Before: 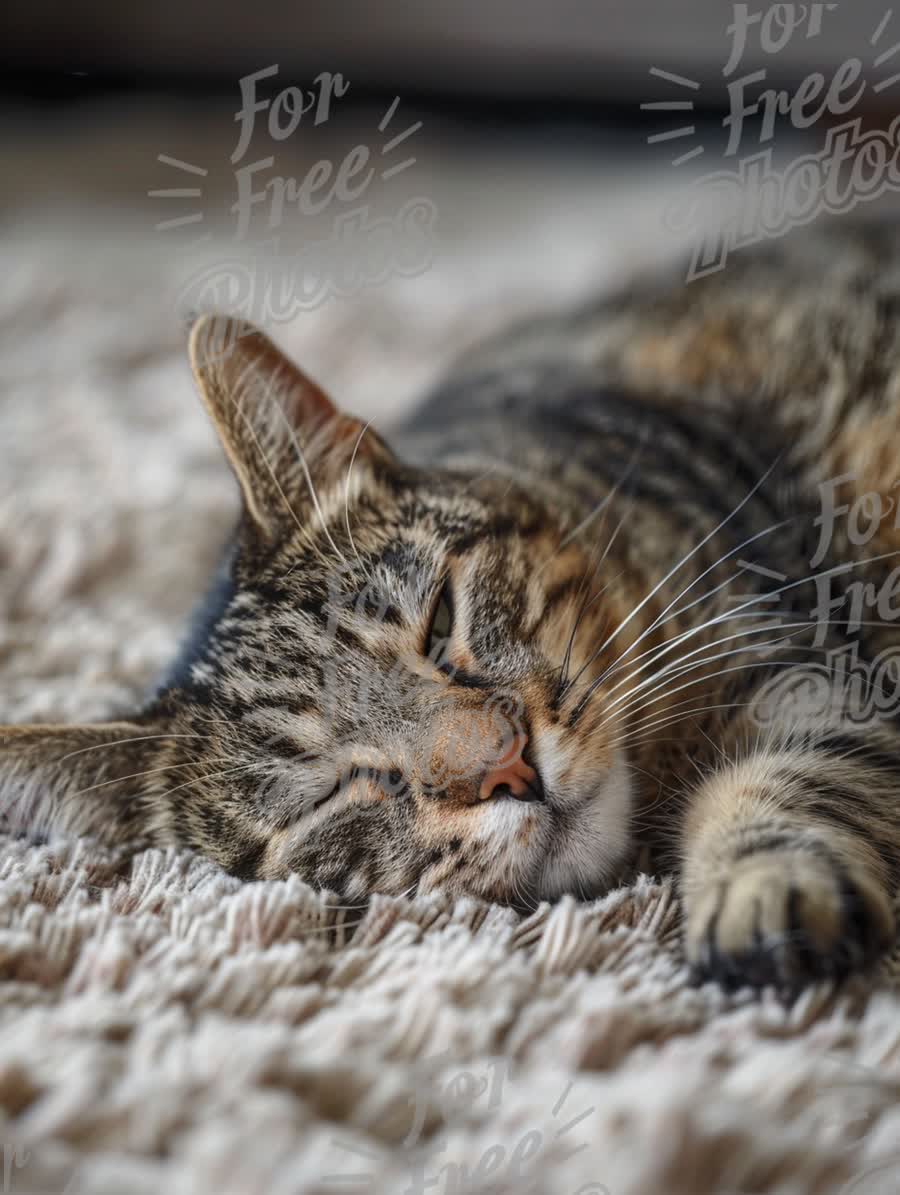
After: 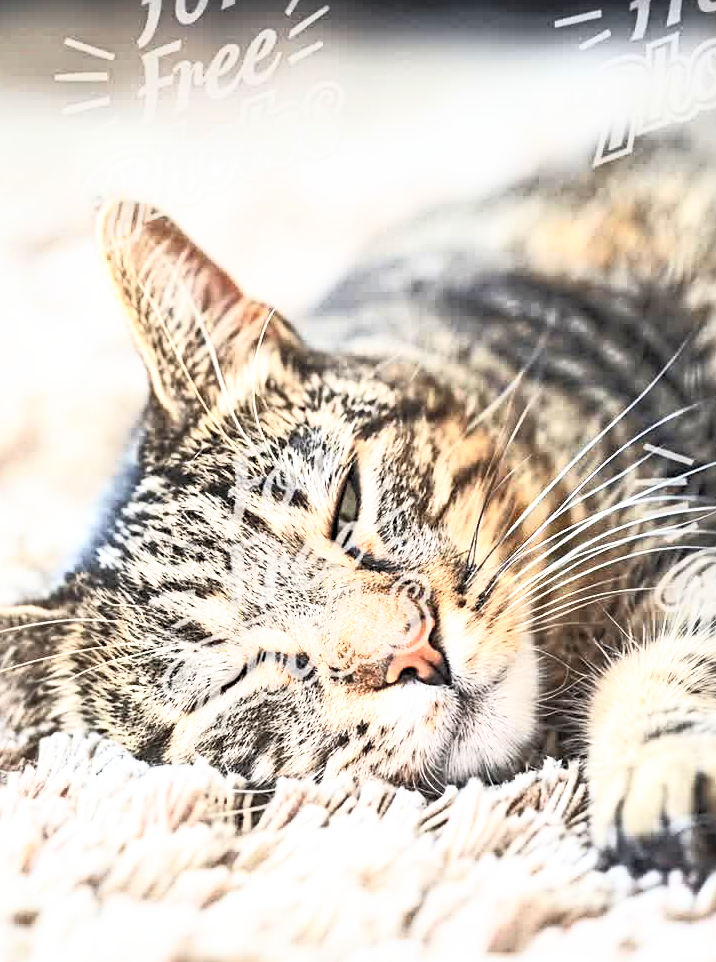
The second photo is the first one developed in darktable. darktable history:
contrast brightness saturation: contrast 0.384, brightness 0.515
crop and rotate: left 10.408%, top 9.788%, right 9.997%, bottom 9.708%
base curve: curves: ch0 [(0, 0) (0.557, 0.834) (1, 1)], preserve colors none
exposure: exposure 0.635 EV, compensate highlight preservation false
sharpen: radius 3.968
